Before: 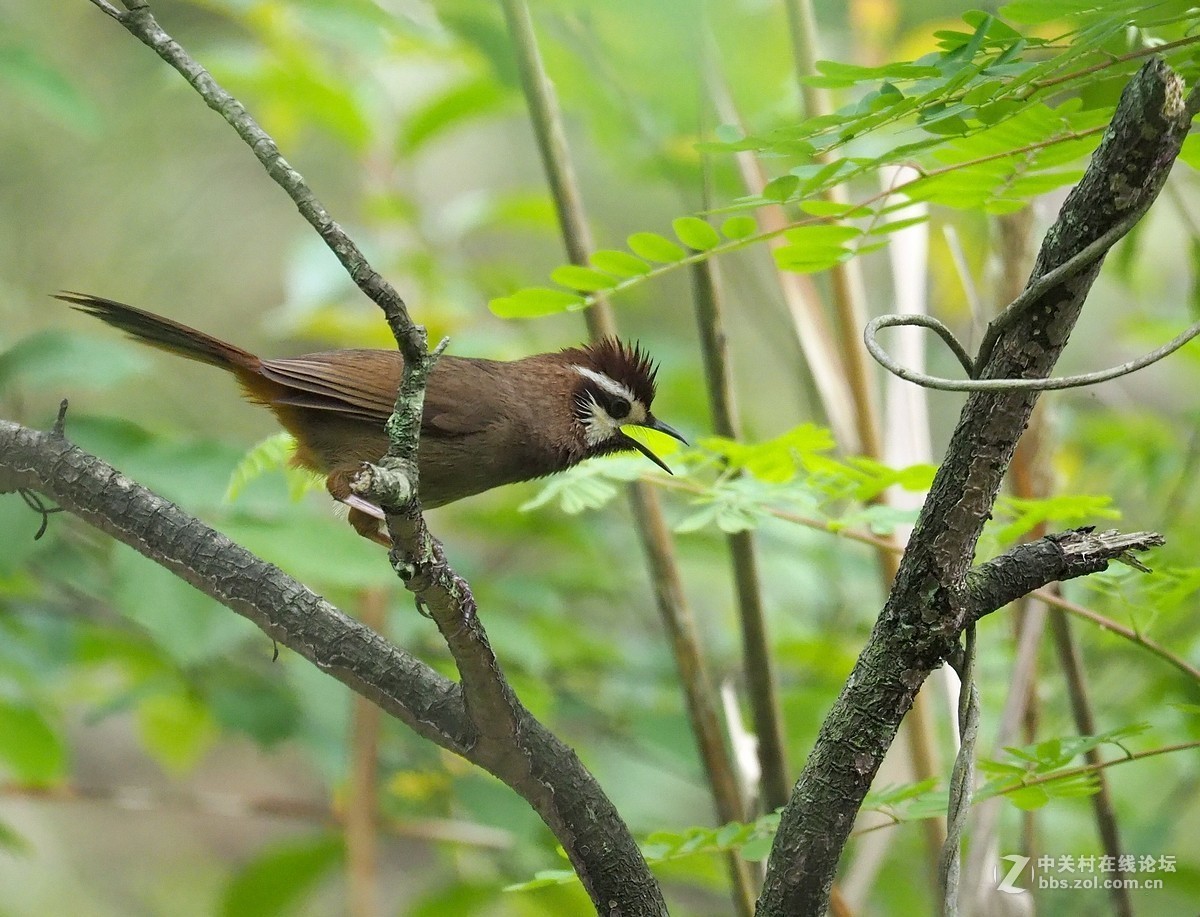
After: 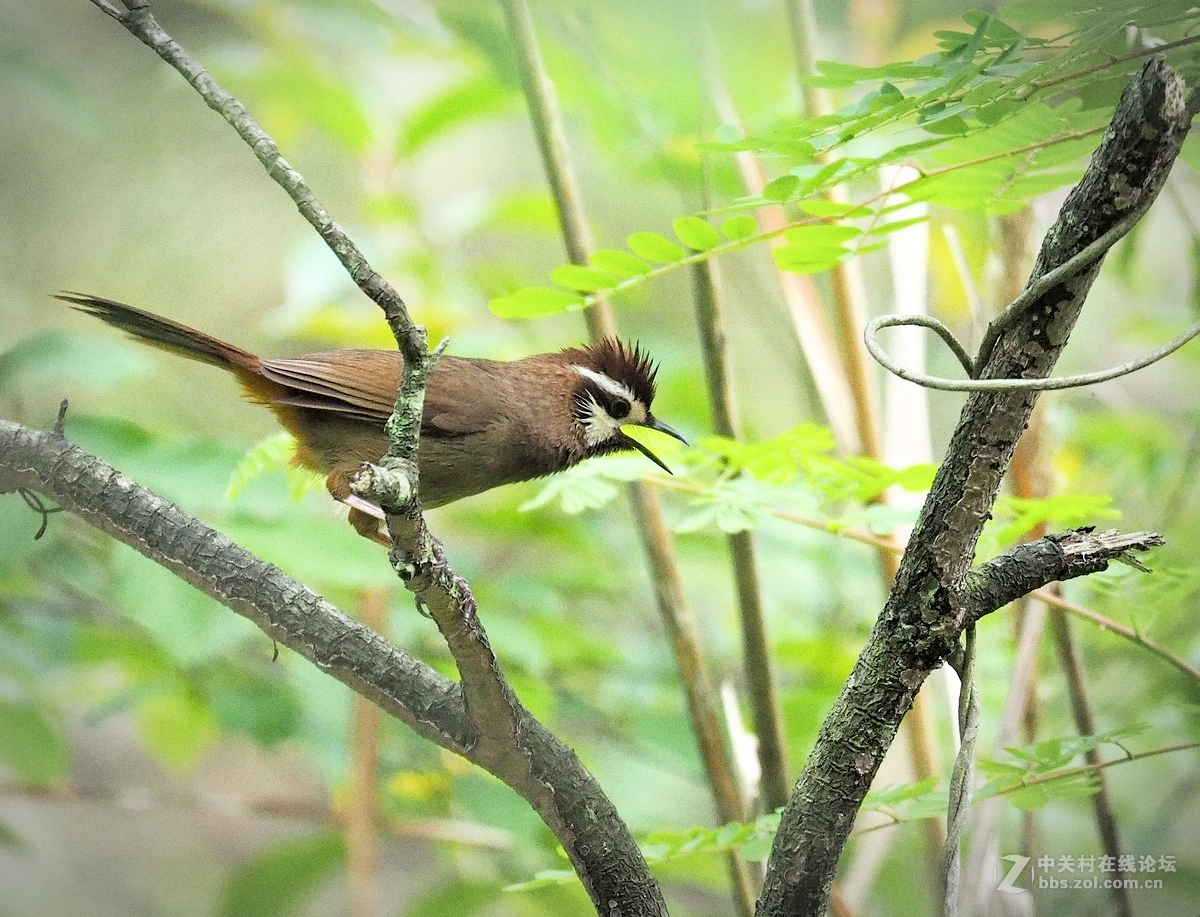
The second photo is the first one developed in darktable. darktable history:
exposure: exposure 0.95 EV, compensate highlight preservation false
filmic rgb: black relative exposure -5.83 EV, white relative exposure 3.4 EV, hardness 3.68
vignetting: automatic ratio true
grain: on, module defaults
